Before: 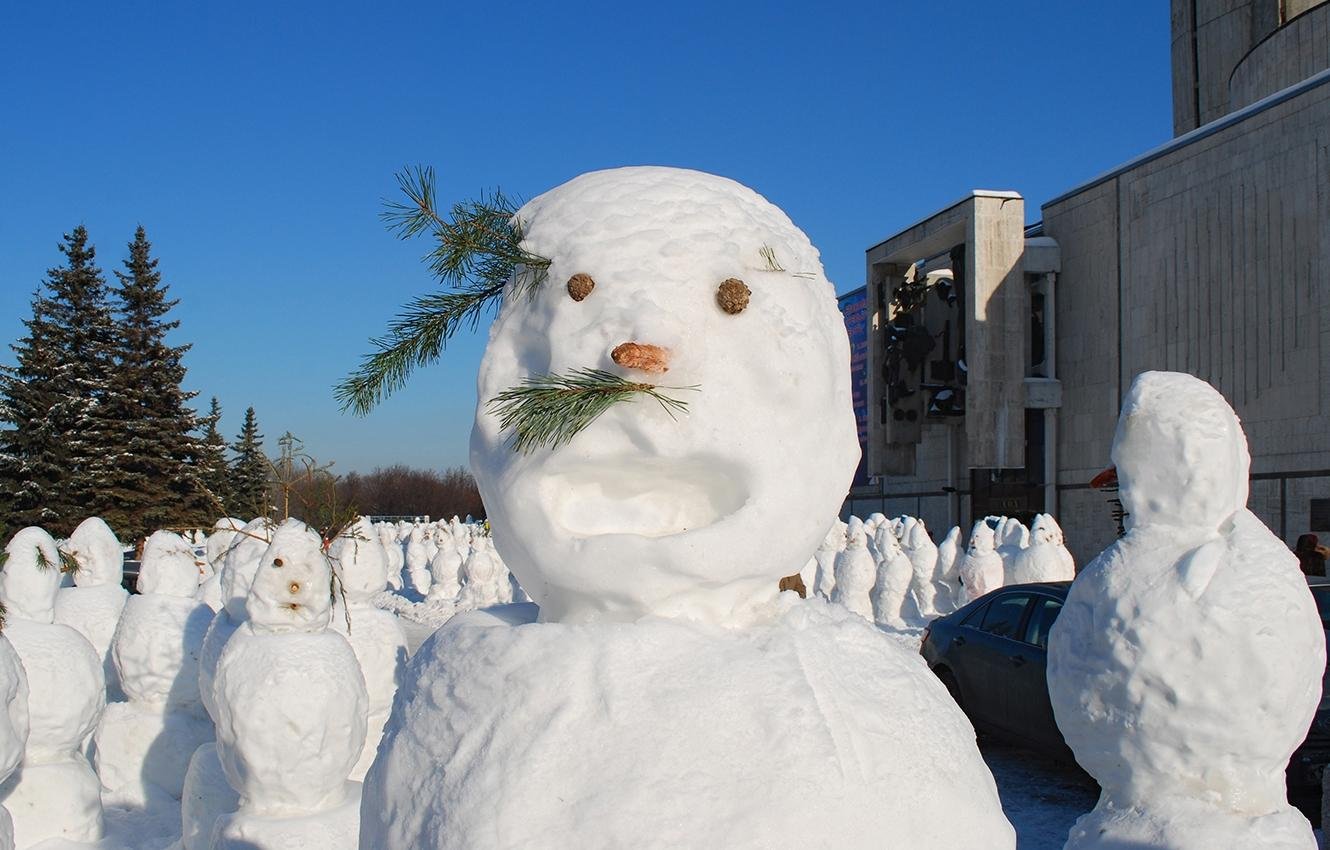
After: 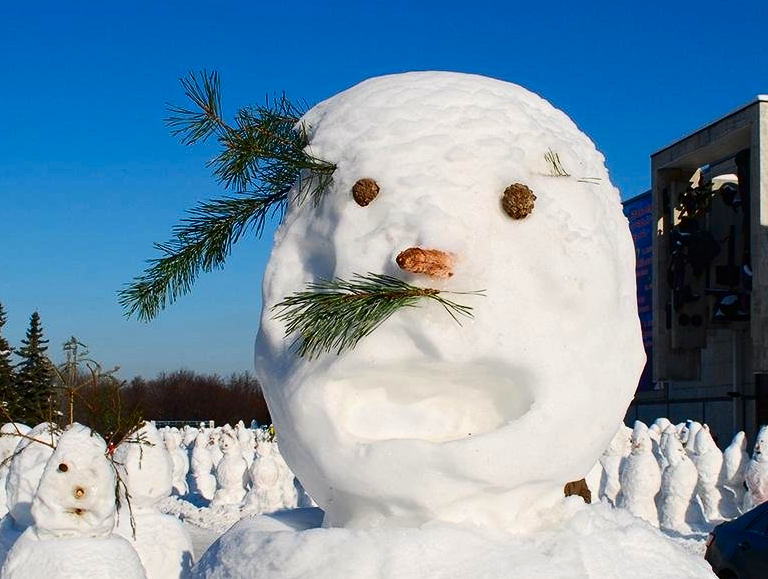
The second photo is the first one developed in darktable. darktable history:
crop: left 16.202%, top 11.208%, right 26.045%, bottom 20.557%
contrast brightness saturation: contrast 0.21, brightness -0.11, saturation 0.21
